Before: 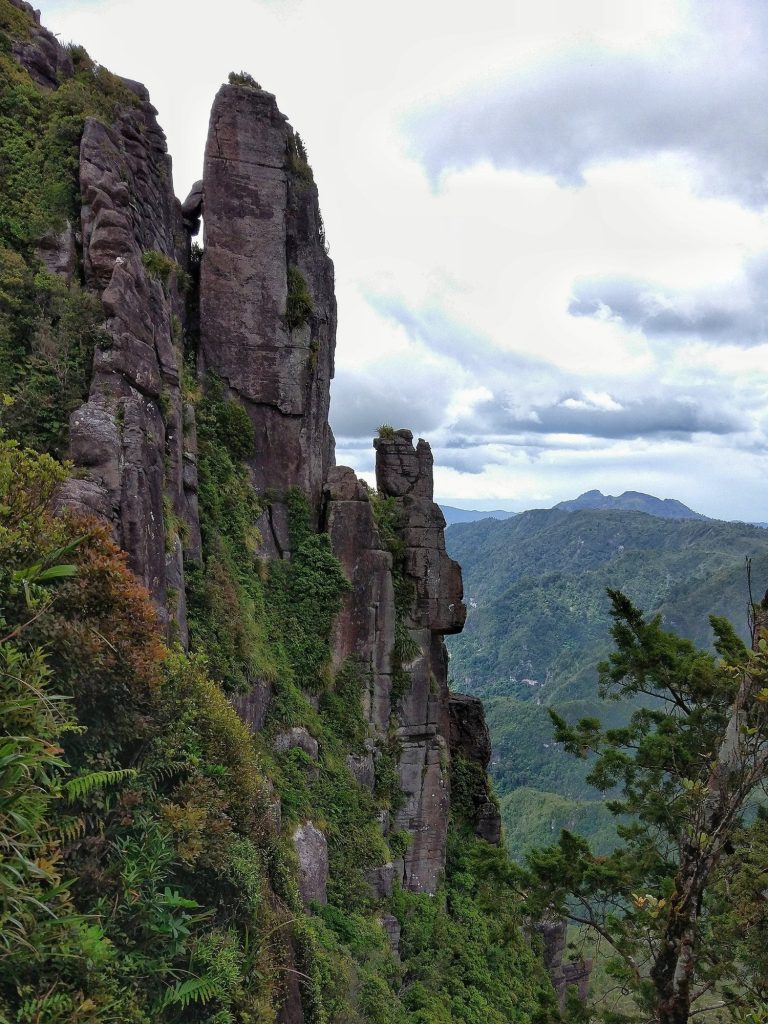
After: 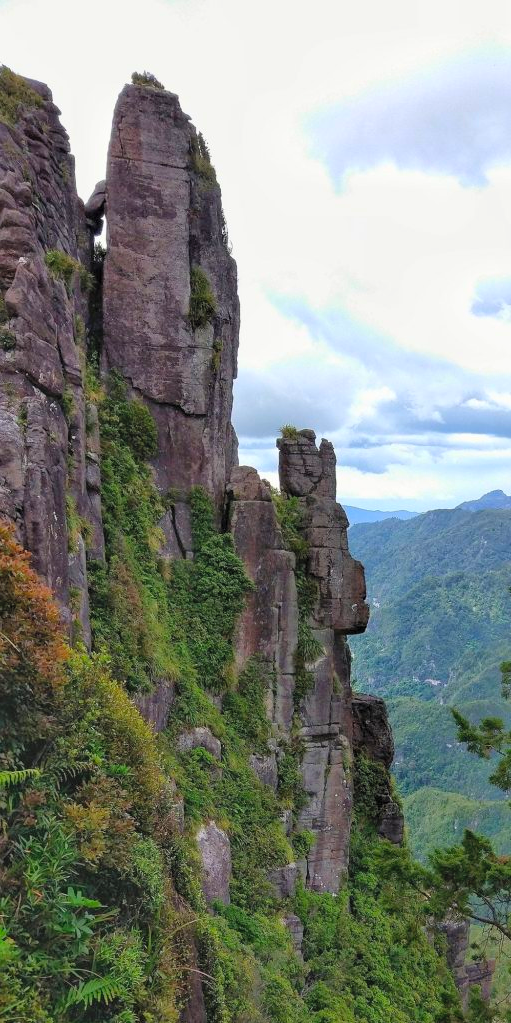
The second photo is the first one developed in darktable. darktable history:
contrast brightness saturation: contrast 0.07, brightness 0.18, saturation 0.4
crop and rotate: left 12.648%, right 20.685%
